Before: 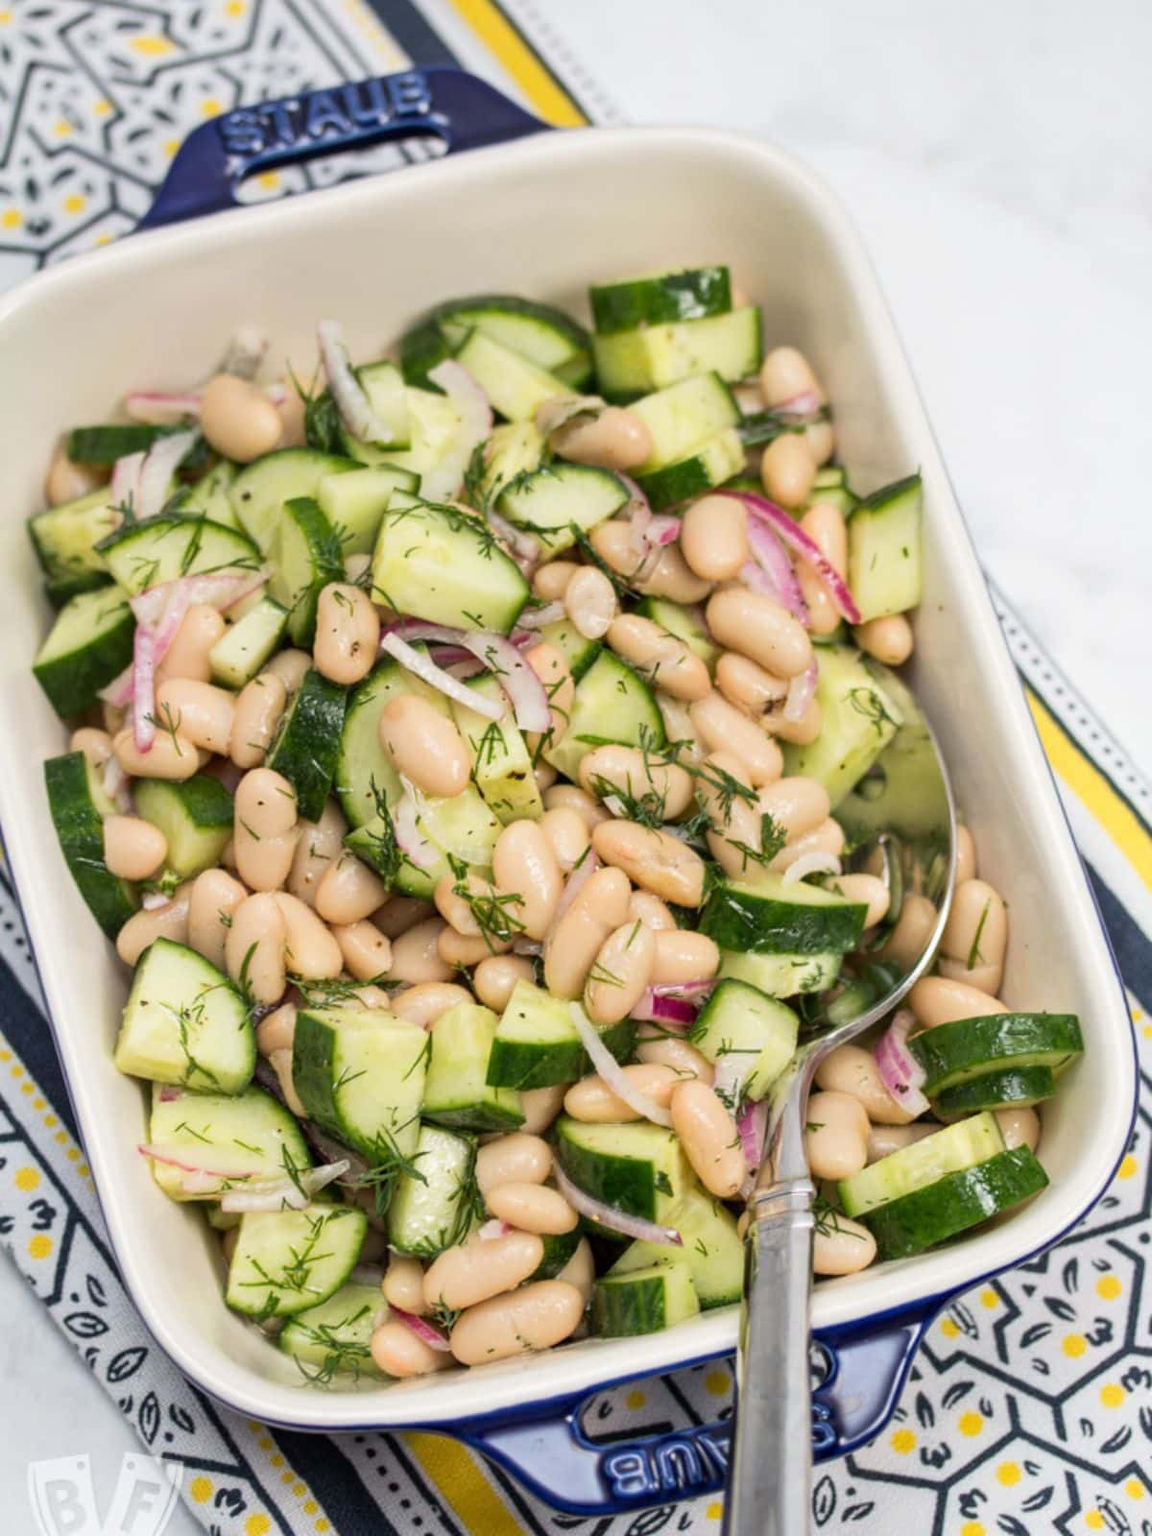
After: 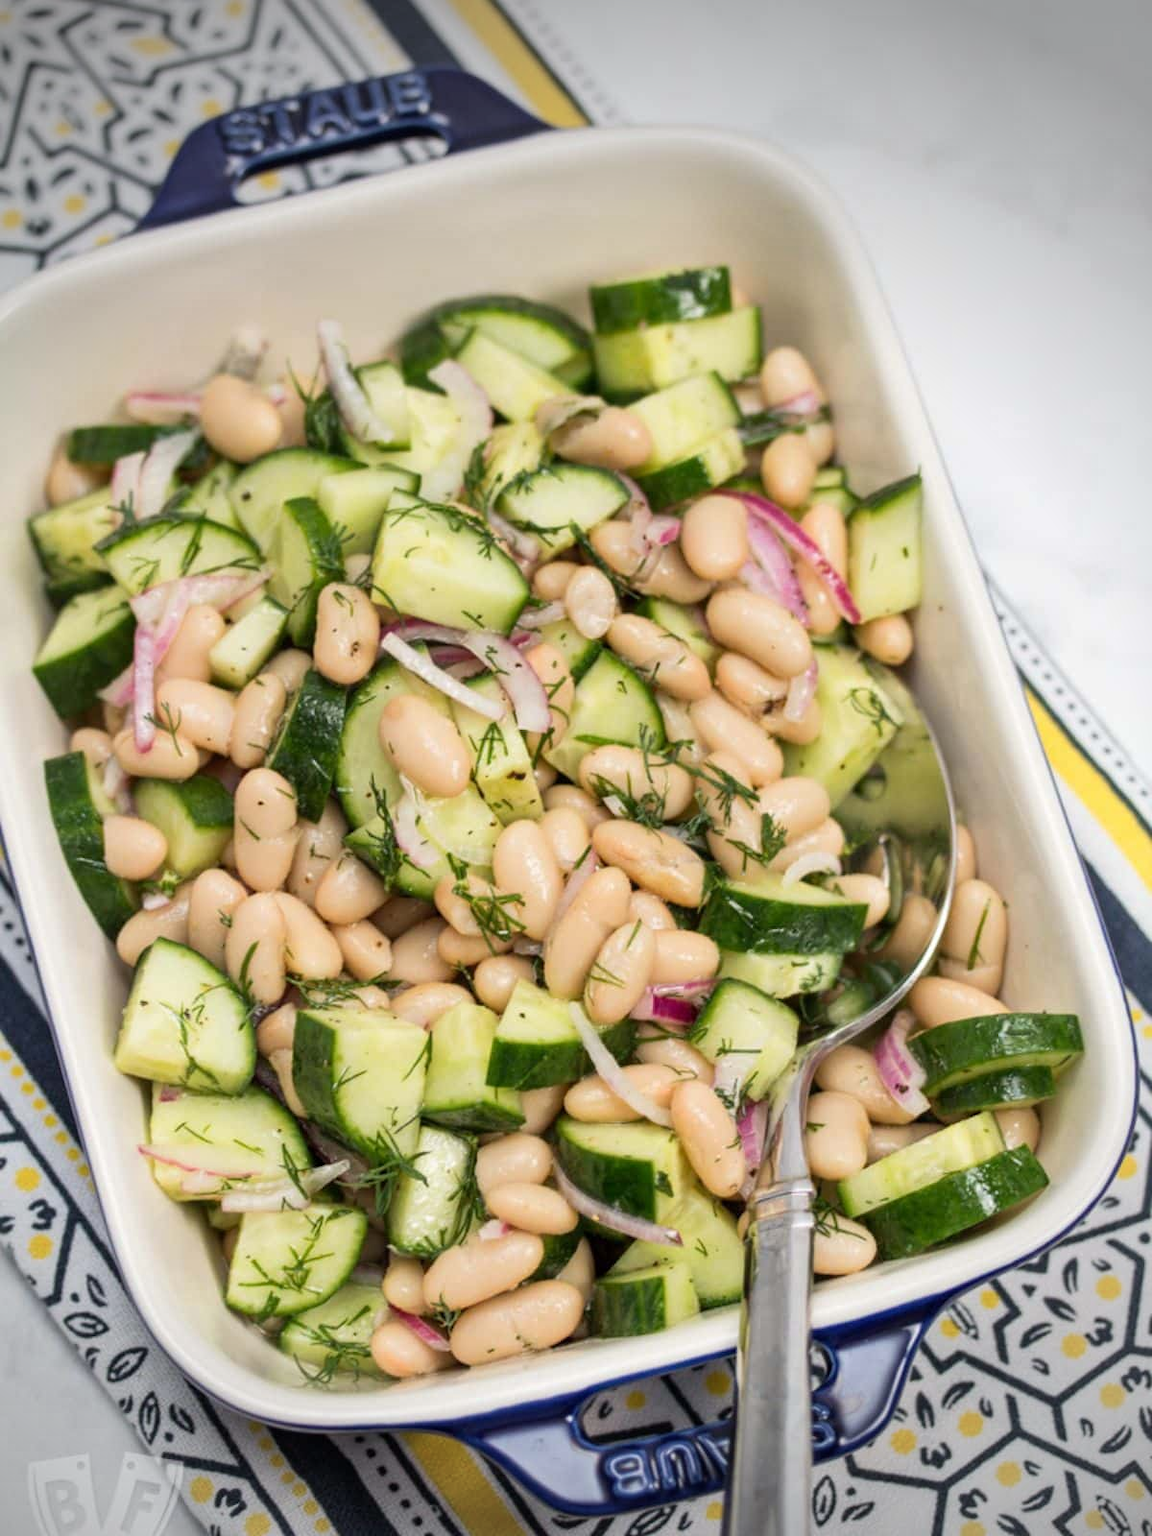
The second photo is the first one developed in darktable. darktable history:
vignetting: brightness -0.575, center (-0.077, 0.072), width/height ratio 1.091
